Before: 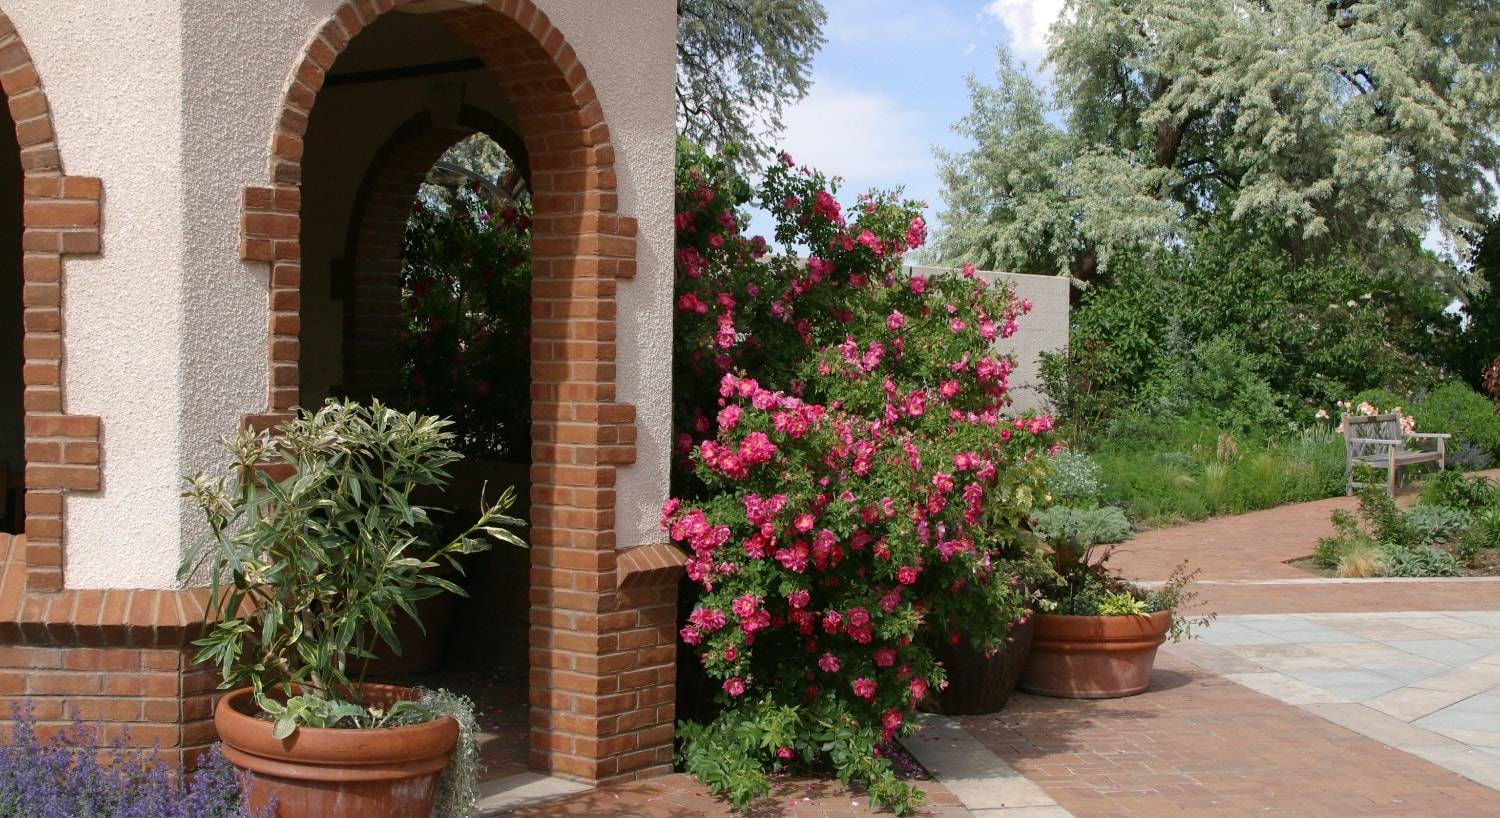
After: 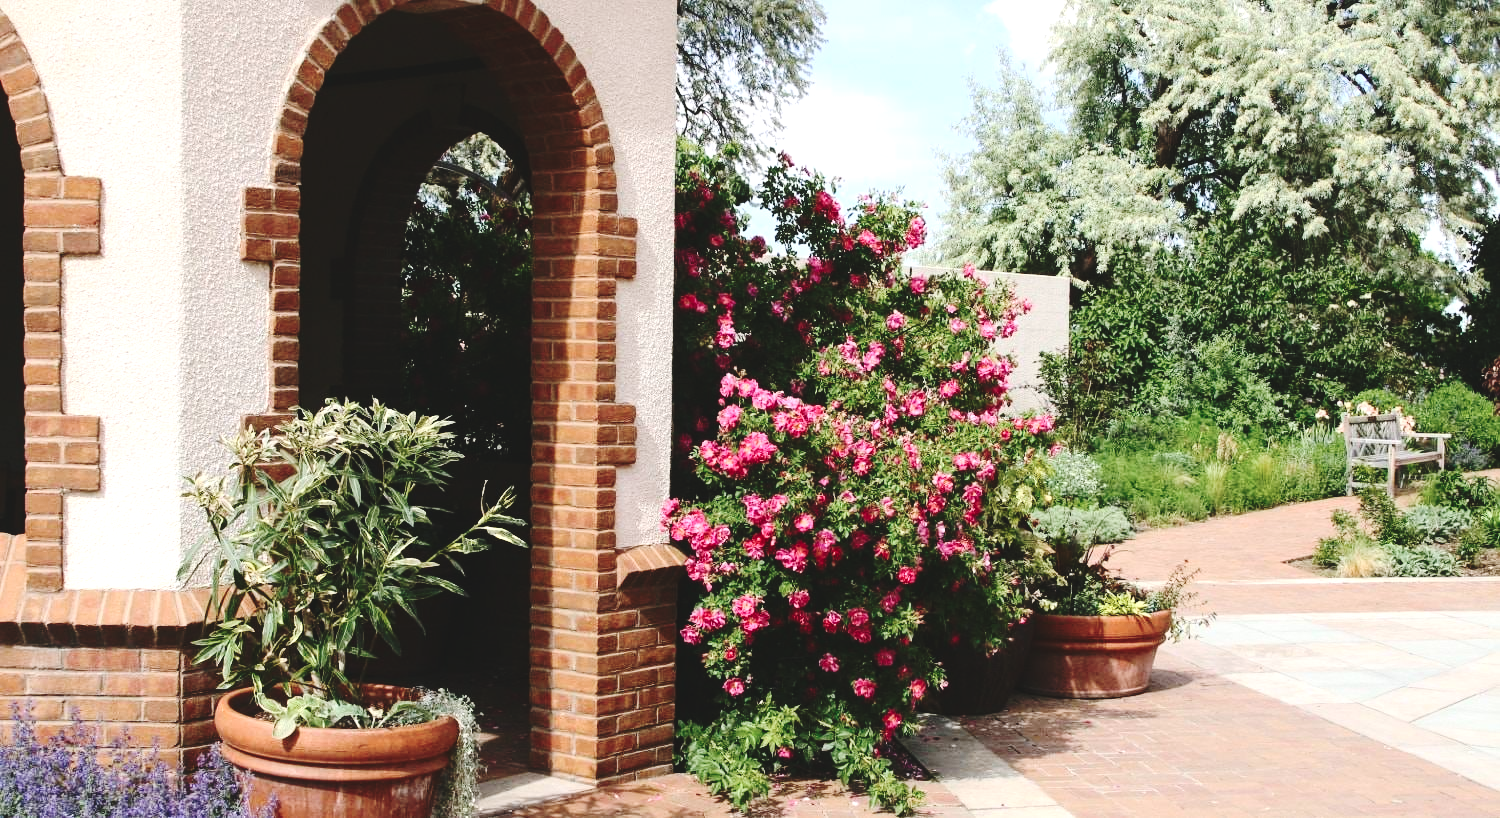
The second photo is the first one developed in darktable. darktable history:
local contrast: highlights 100%, shadows 100%, detail 120%, midtone range 0.2
contrast brightness saturation: contrast 0.28
base curve: curves: ch0 [(0, 0.024) (0.055, 0.065) (0.121, 0.166) (0.236, 0.319) (0.693, 0.726) (1, 1)], preserve colors none
color balance: contrast -0.5%
exposure: black level correction 0.001, exposure 0.5 EV, compensate exposure bias true, compensate highlight preservation false
